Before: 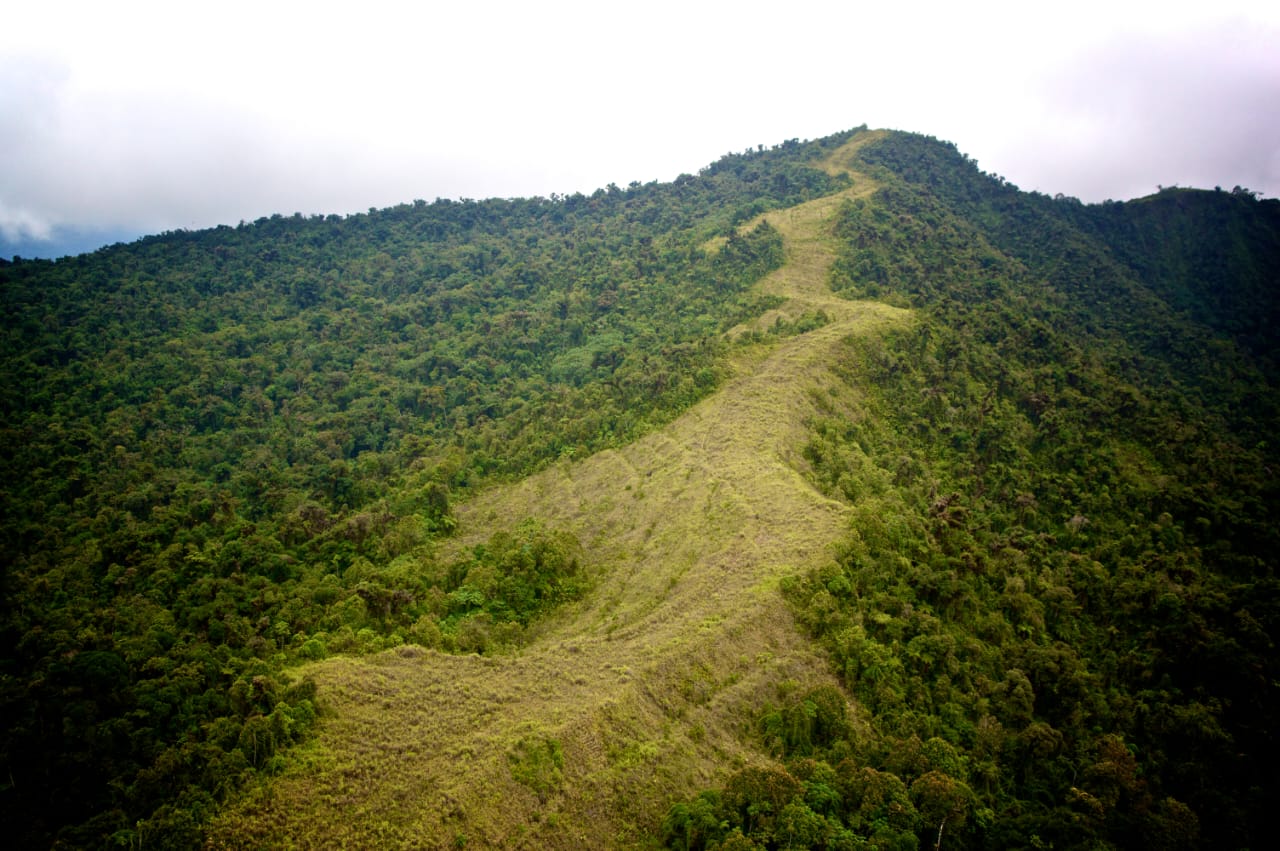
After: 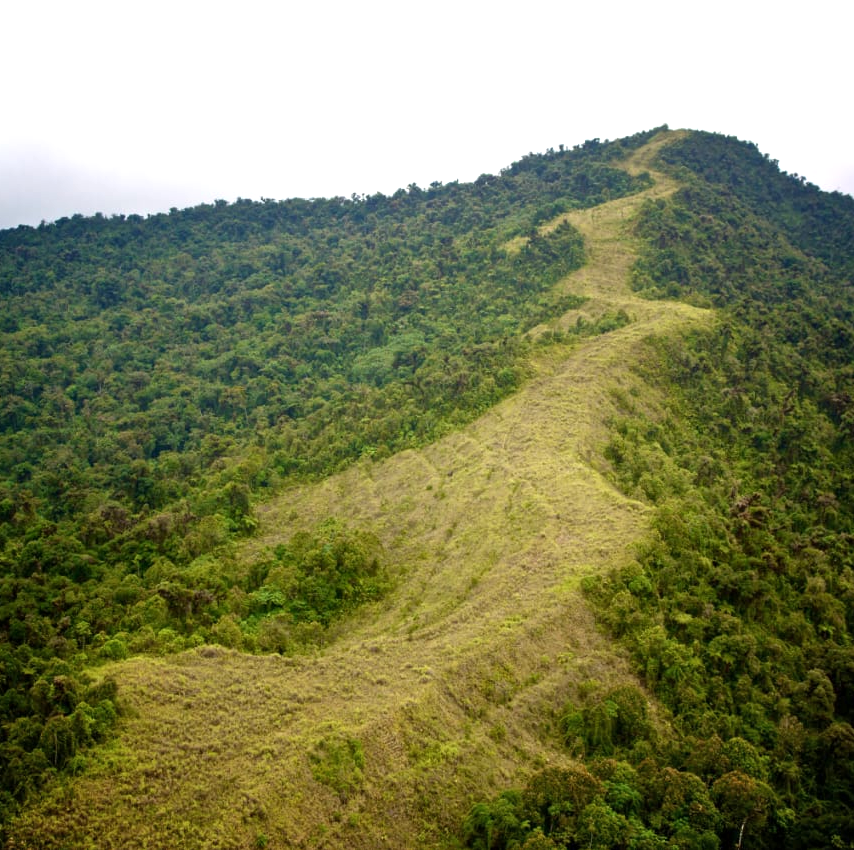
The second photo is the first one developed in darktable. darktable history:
exposure: exposure 0.216 EV, compensate highlight preservation false
crop and rotate: left 15.592%, right 17.684%
shadows and highlights: radius 336.26, shadows 28.8, soften with gaussian
